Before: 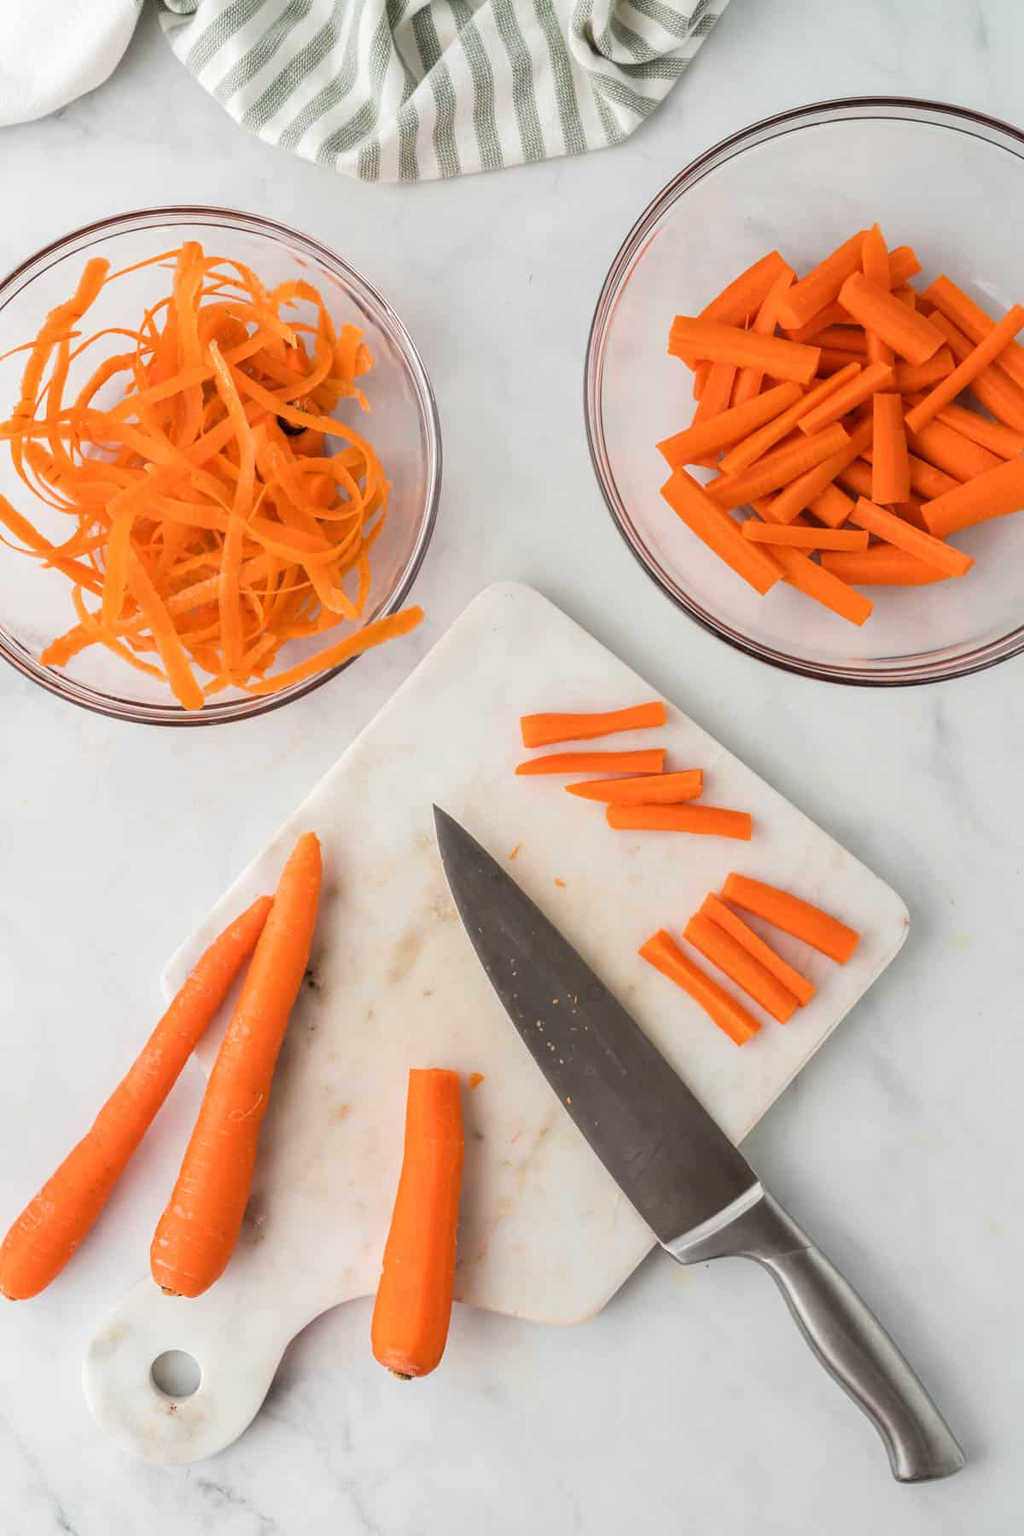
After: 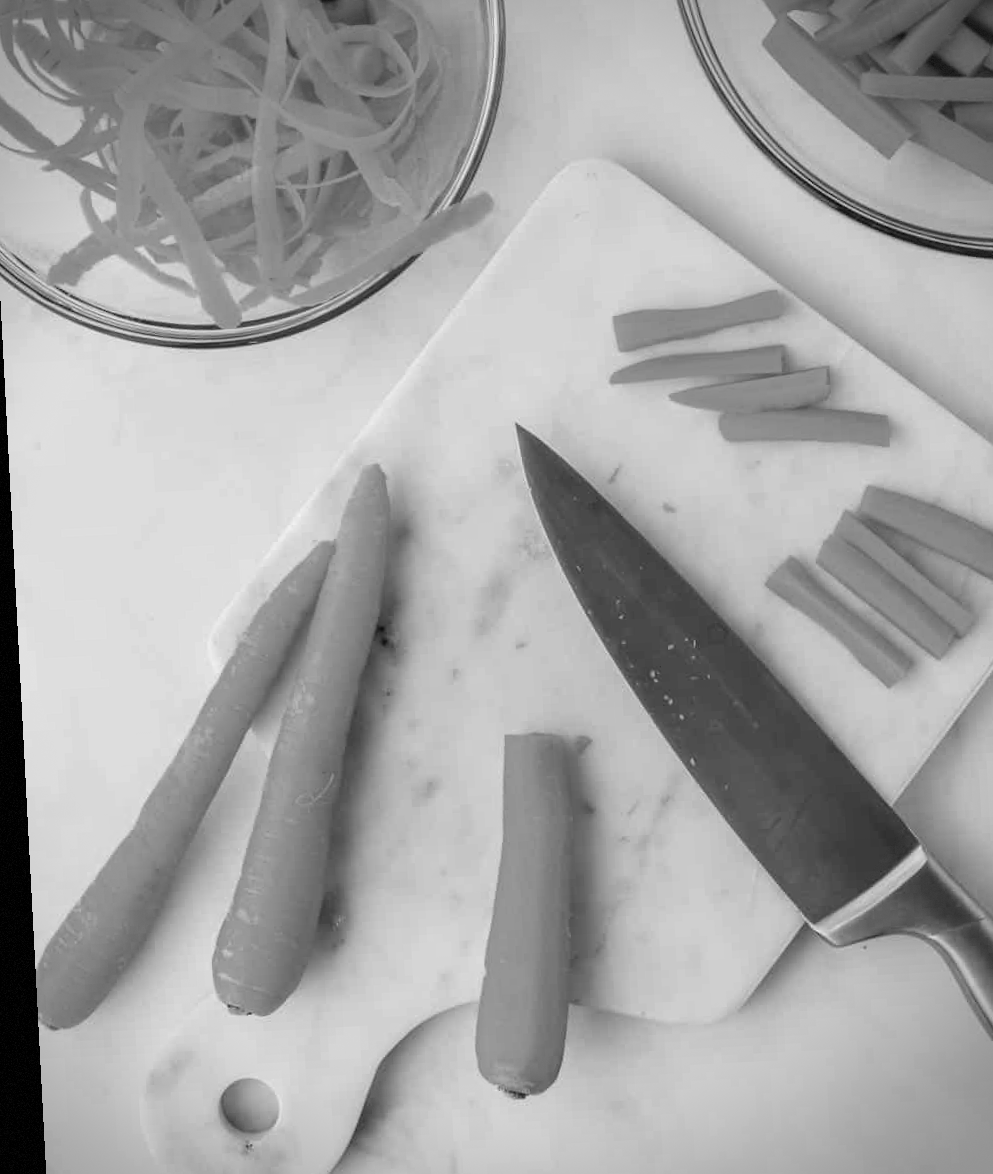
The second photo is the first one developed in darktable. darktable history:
rotate and perspective: rotation -3°, crop left 0.031, crop right 0.968, crop top 0.07, crop bottom 0.93
color calibration: output gray [0.21, 0.42, 0.37, 0], gray › normalize channels true, illuminant same as pipeline (D50), adaptation XYZ, x 0.346, y 0.359, gamut compression 0
crop: top 26.531%, right 17.959%
vignetting: dithering 8-bit output, unbound false
